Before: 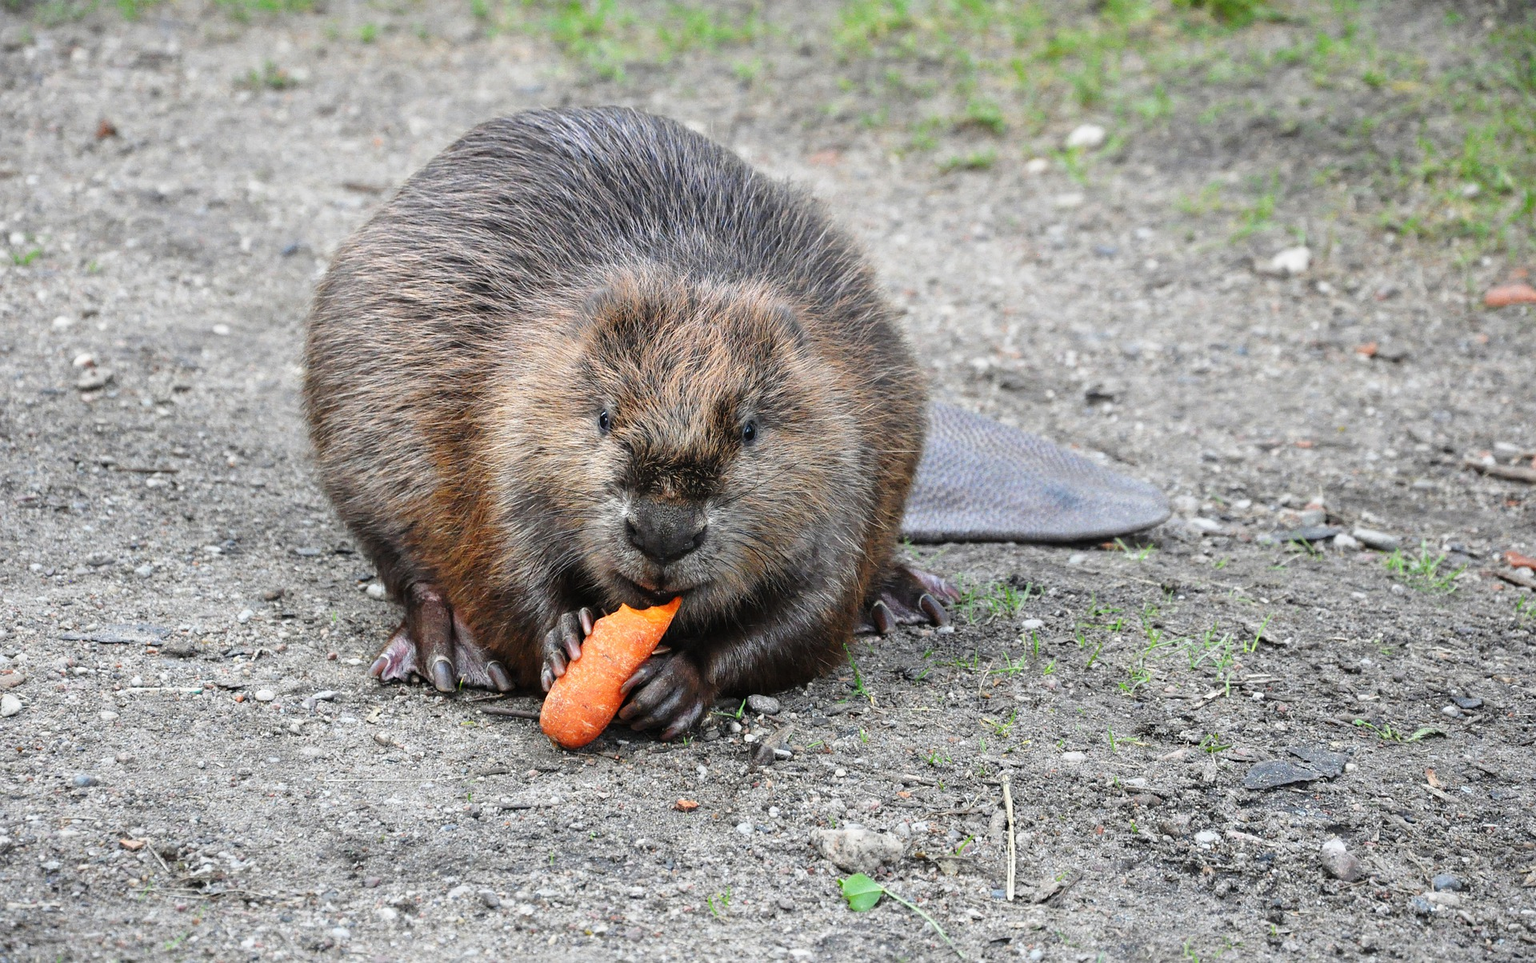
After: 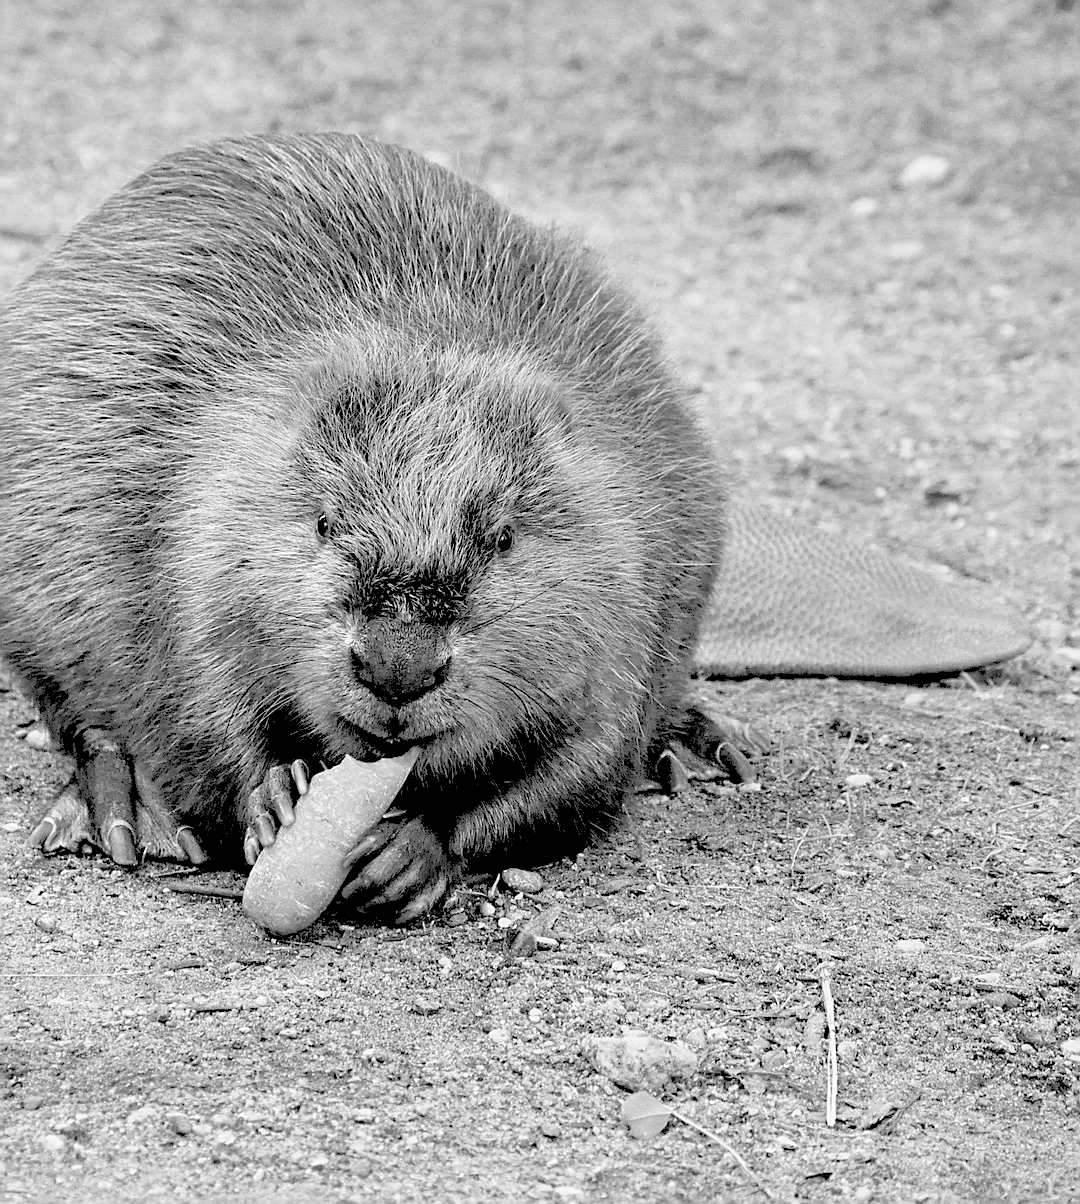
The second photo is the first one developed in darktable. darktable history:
monochrome: a 73.58, b 64.21
crop and rotate: left 22.516%, right 21.234%
sharpen: on, module defaults
exposure: exposure 0.178 EV, compensate exposure bias true, compensate highlight preservation false
rgb curve: curves: ch0 [(0, 0) (0.053, 0.068) (0.122, 0.128) (1, 1)]
rgb levels: levels [[0.027, 0.429, 0.996], [0, 0.5, 1], [0, 0.5, 1]]
color correction: highlights a* -3.28, highlights b* -6.24, shadows a* 3.1, shadows b* 5.19
